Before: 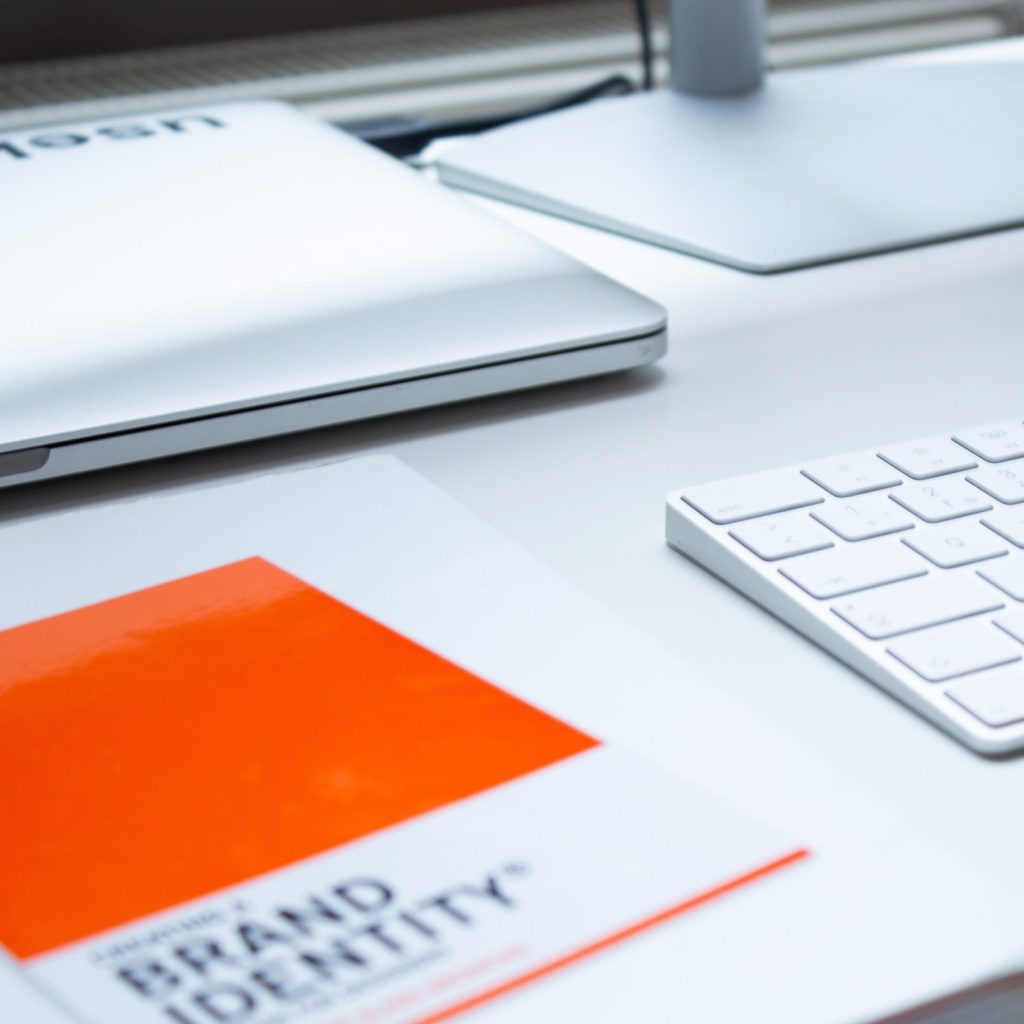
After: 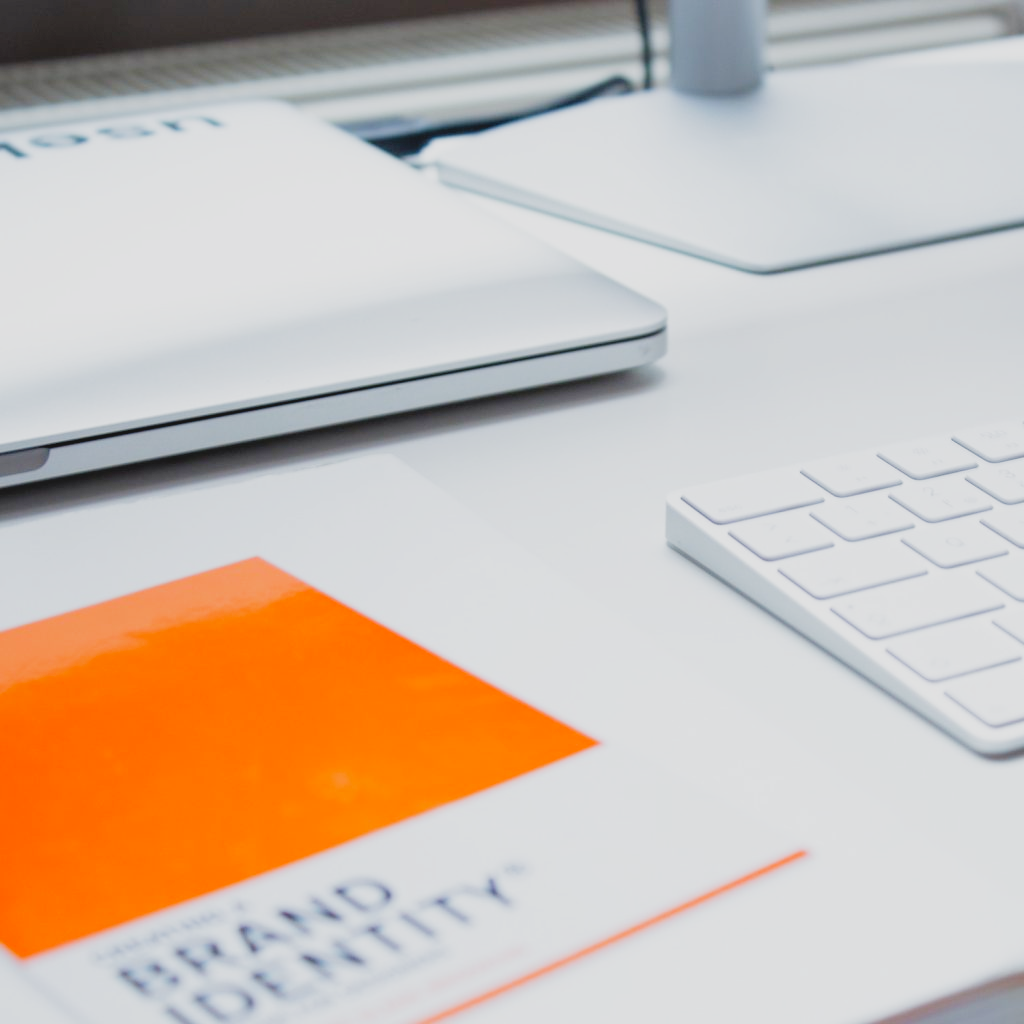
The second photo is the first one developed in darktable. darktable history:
filmic rgb: black relative exposure -7.65 EV, white relative exposure 4.56 EV, hardness 3.61, preserve chrominance no, color science v3 (2019), use custom middle-gray values true
contrast brightness saturation: contrast -0.09, brightness 0.049, saturation 0.075
exposure: black level correction 0, exposure 0.703 EV, compensate highlight preservation false
